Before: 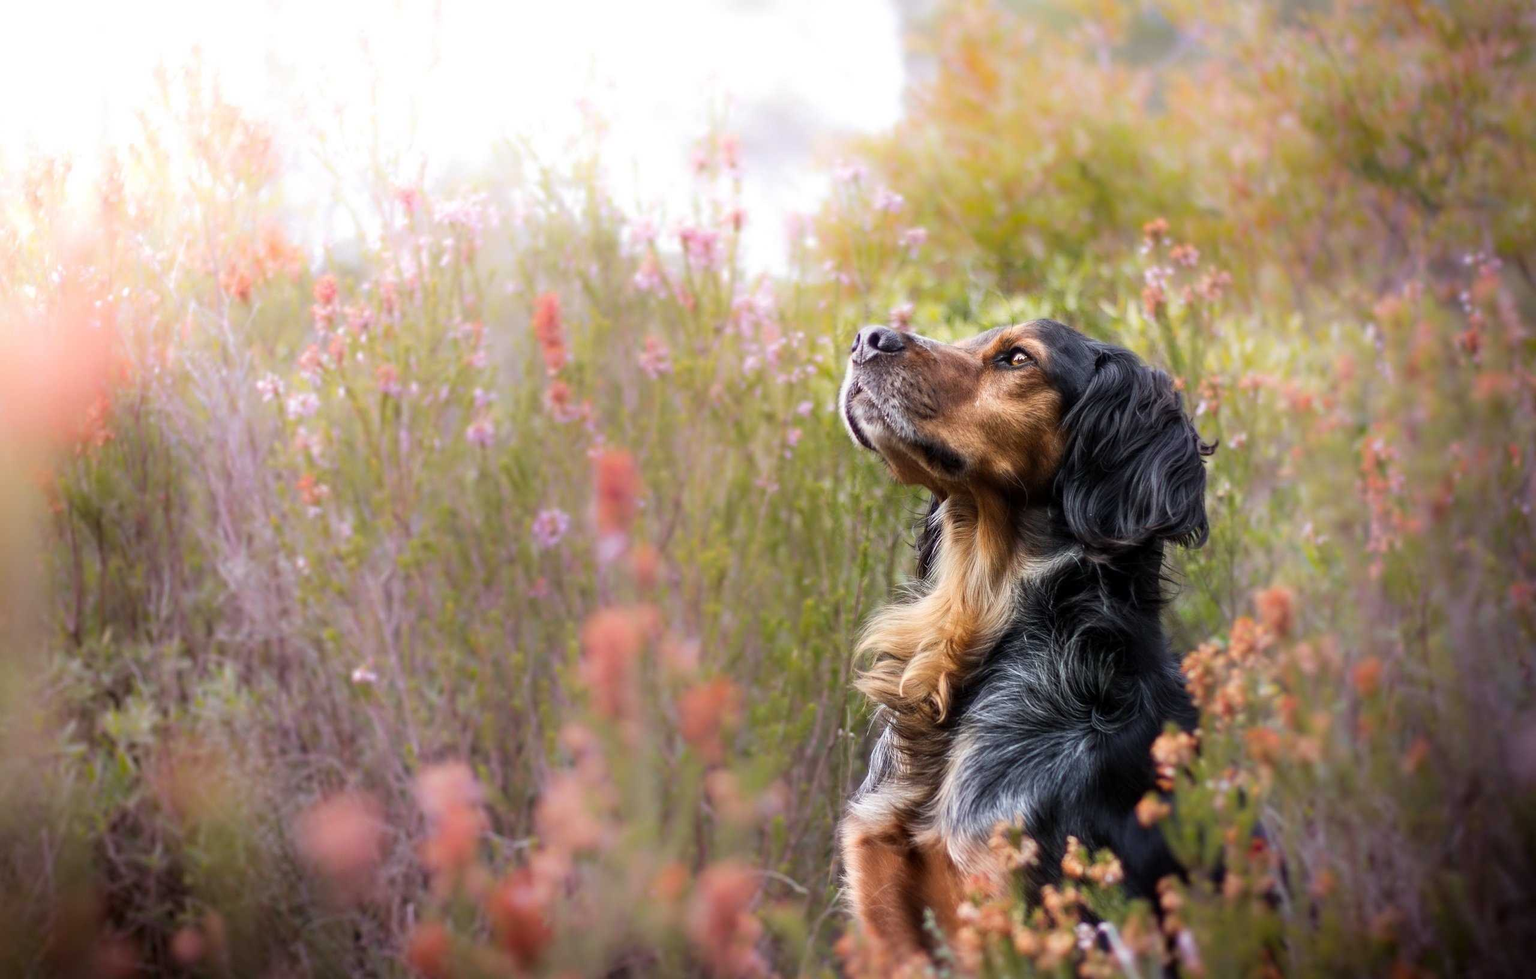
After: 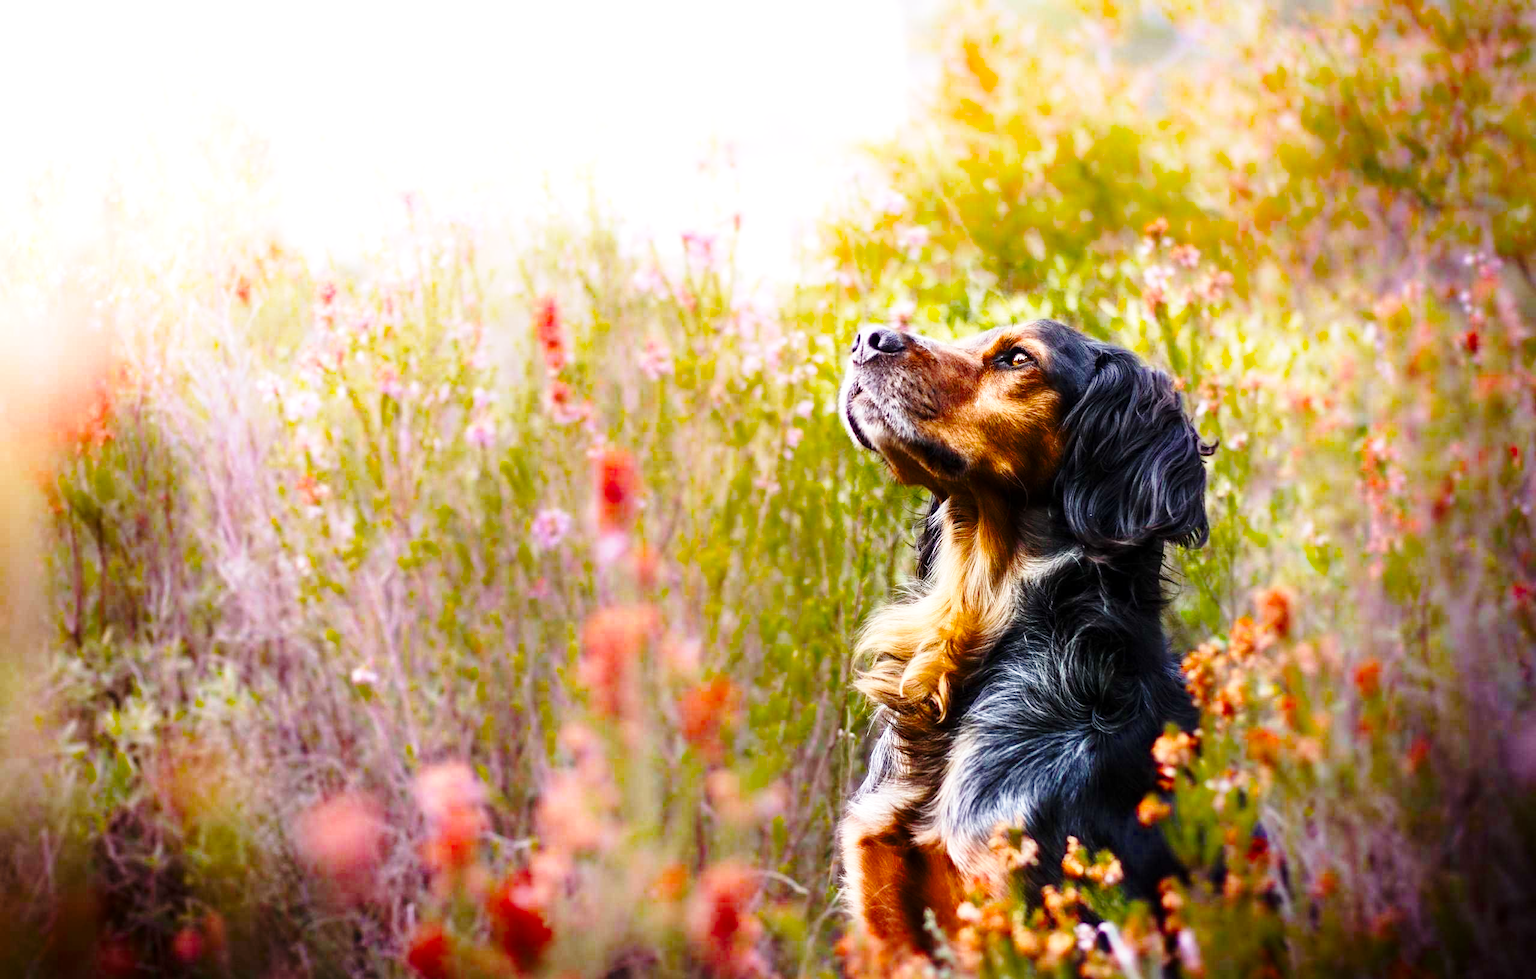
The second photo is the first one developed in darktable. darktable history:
base curve: curves: ch0 [(0, 0) (0.028, 0.03) (0.121, 0.232) (0.46, 0.748) (0.859, 0.968) (1, 1)], preserve colors none
color balance rgb: power › hue 62.66°, perceptual saturation grading › global saturation 31.269%, perceptual brilliance grading › global brilliance 15.24%, perceptual brilliance grading › shadows -35.383%, saturation formula JzAzBz (2021)
